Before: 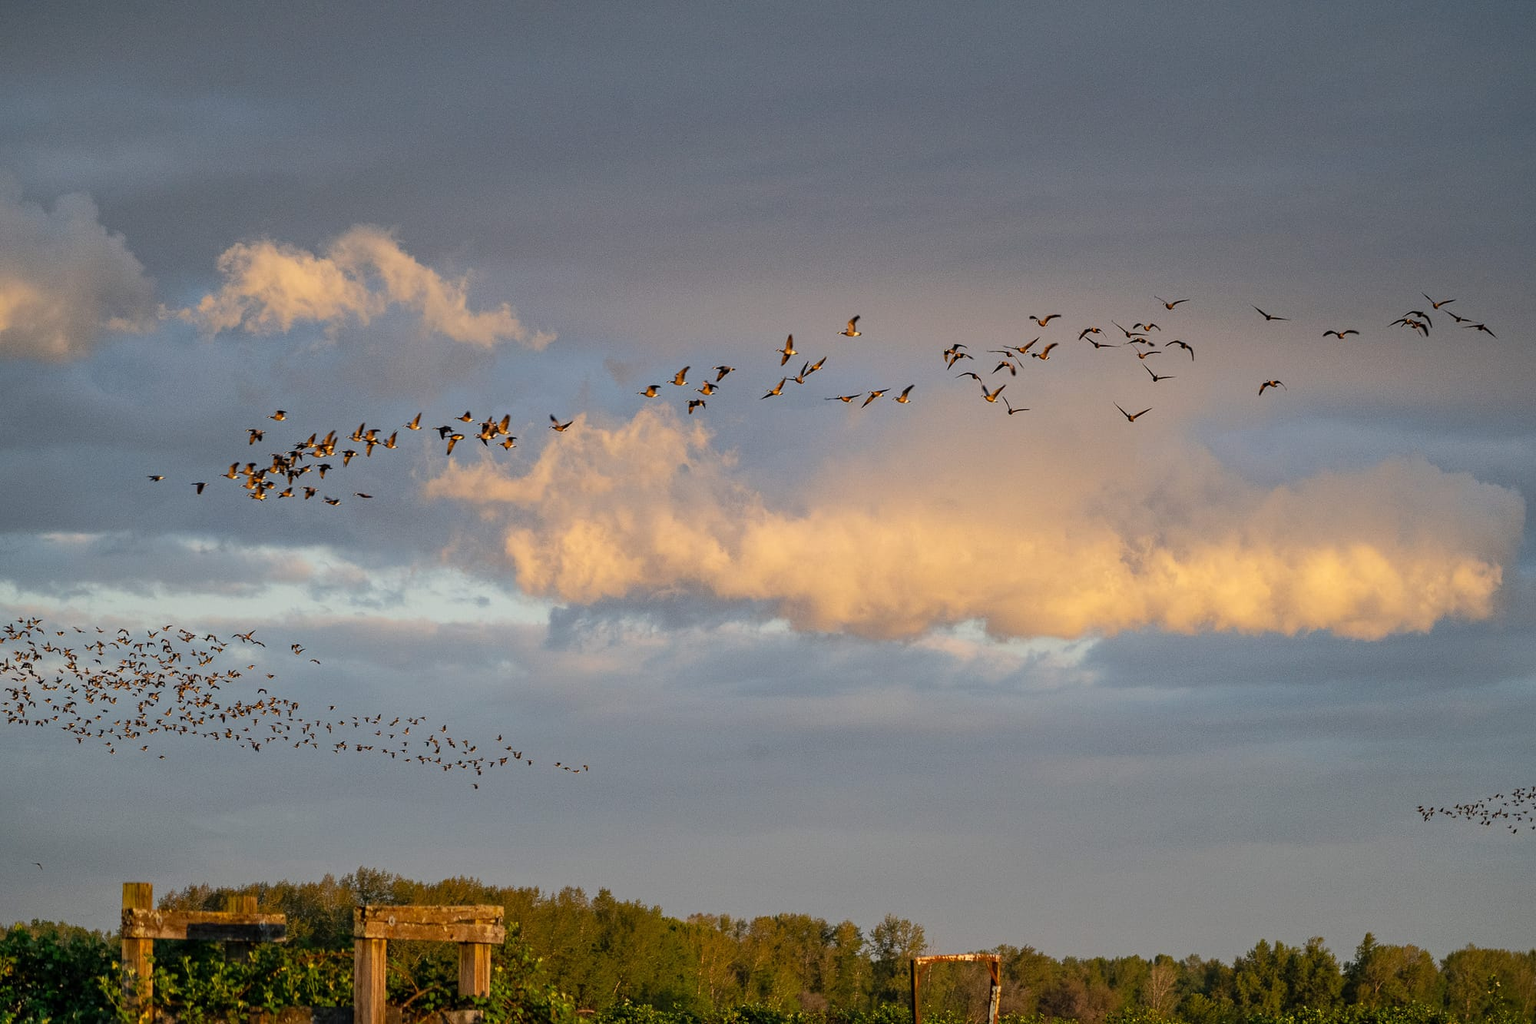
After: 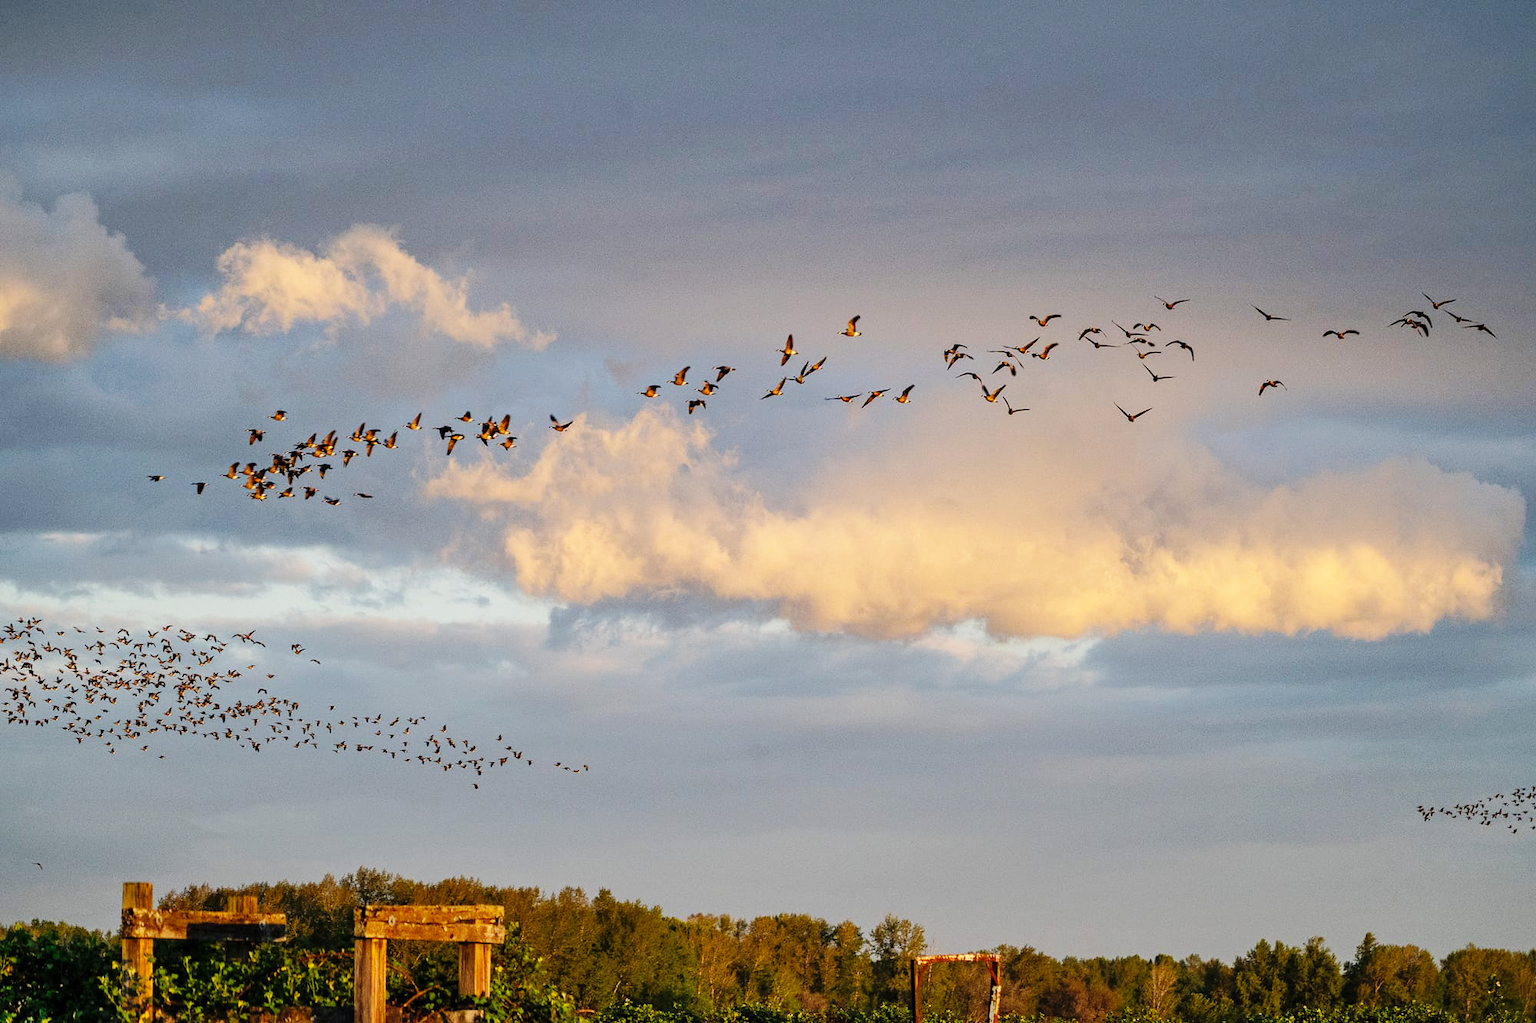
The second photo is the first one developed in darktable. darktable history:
shadows and highlights: shadows 37.27, highlights -28.18, soften with gaussian
base curve: curves: ch0 [(0, 0) (0.036, 0.025) (0.121, 0.166) (0.206, 0.329) (0.605, 0.79) (1, 1)], preserve colors none
